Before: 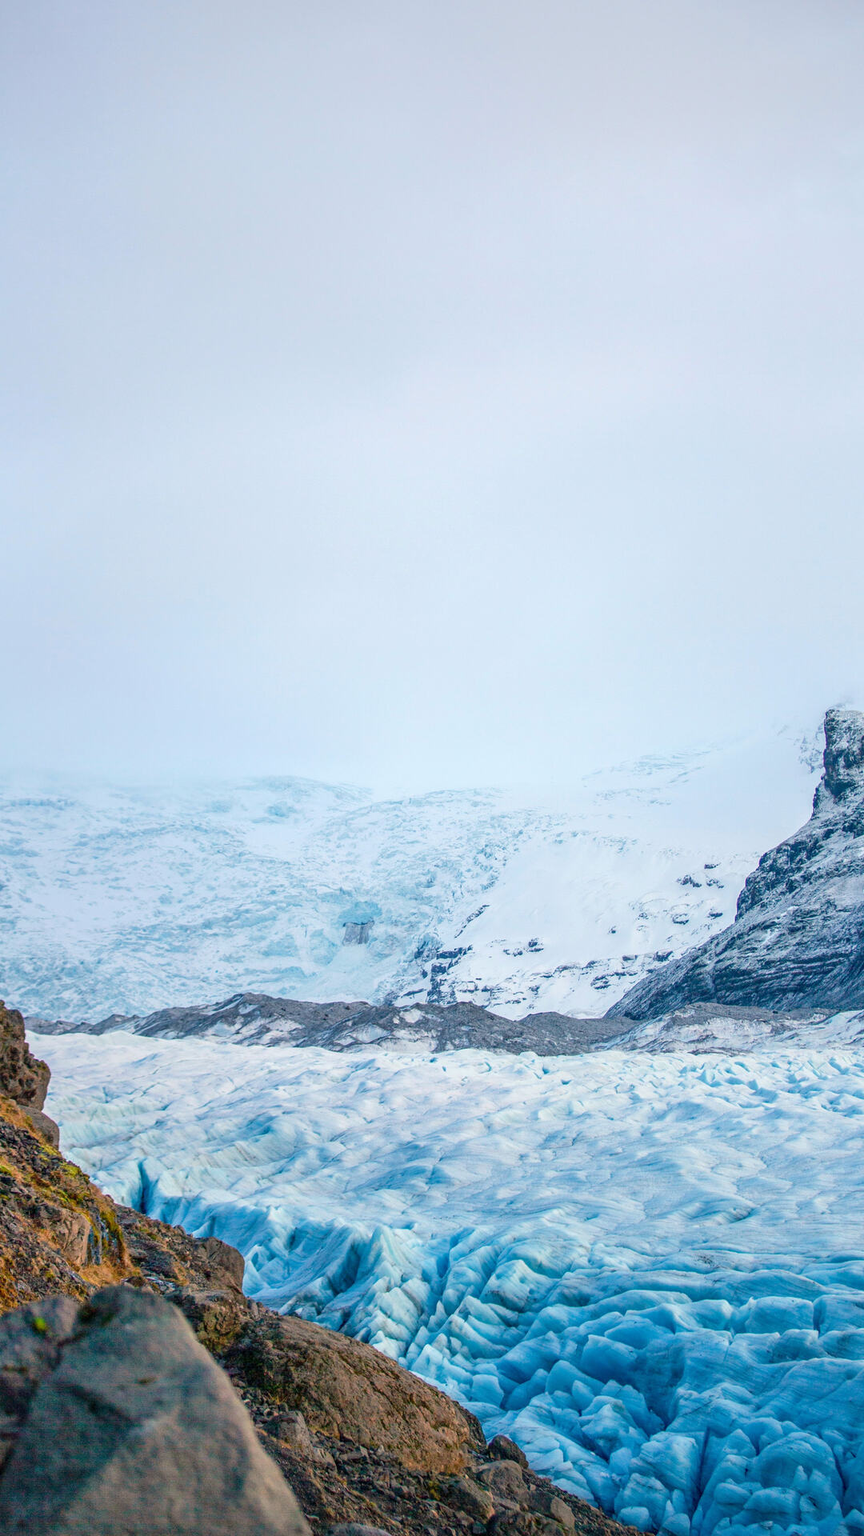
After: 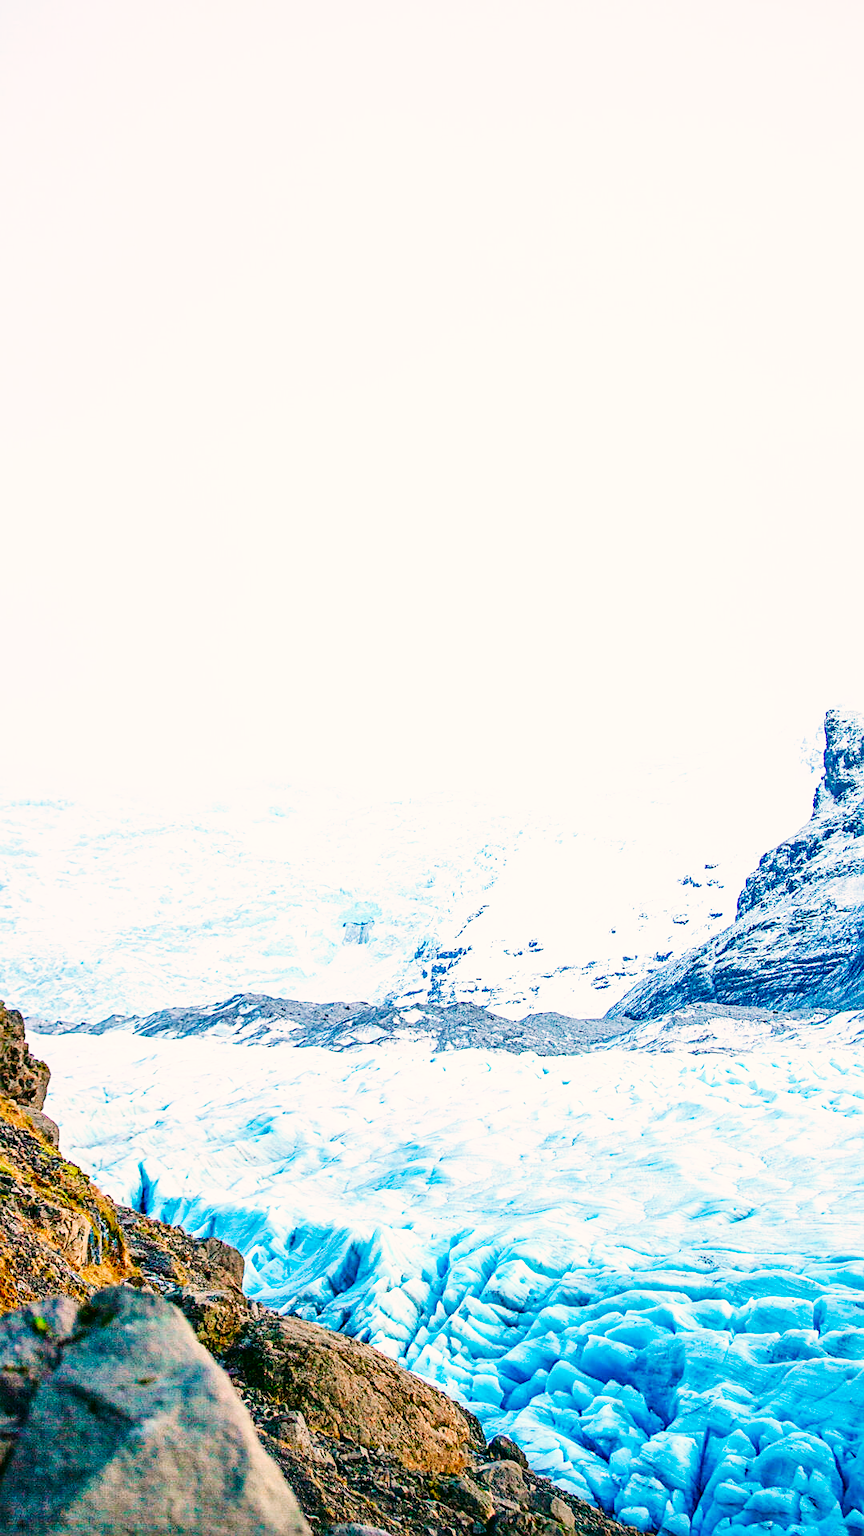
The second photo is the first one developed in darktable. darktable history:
sharpen: on, module defaults
contrast brightness saturation: contrast 0.045, saturation 0.15
color zones: curves: ch0 [(0.004, 0.306) (0.107, 0.448) (0.252, 0.656) (0.41, 0.398) (0.595, 0.515) (0.768, 0.628)]; ch1 [(0.07, 0.323) (0.151, 0.452) (0.252, 0.608) (0.346, 0.221) (0.463, 0.189) (0.61, 0.368) (0.735, 0.395) (0.921, 0.412)]; ch2 [(0, 0.476) (0.132, 0.512) (0.243, 0.512) (0.397, 0.48) (0.522, 0.376) (0.634, 0.536) (0.761, 0.46)], mix -122.72%
color correction: highlights a* 4.12, highlights b* 4.99, shadows a* -7.9, shadows b* 5.06
base curve: curves: ch0 [(0, 0) (0.007, 0.004) (0.027, 0.03) (0.046, 0.07) (0.207, 0.54) (0.442, 0.872) (0.673, 0.972) (1, 1)], preserve colors none
